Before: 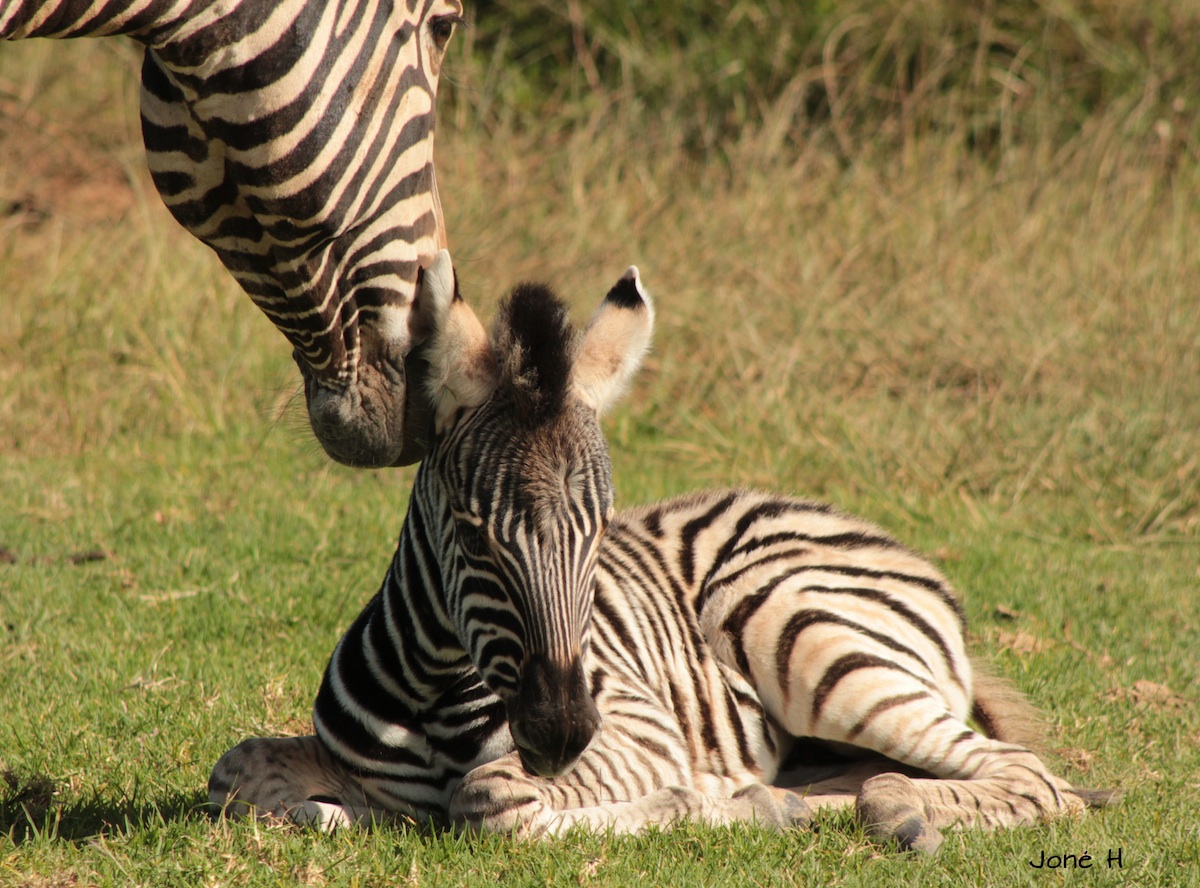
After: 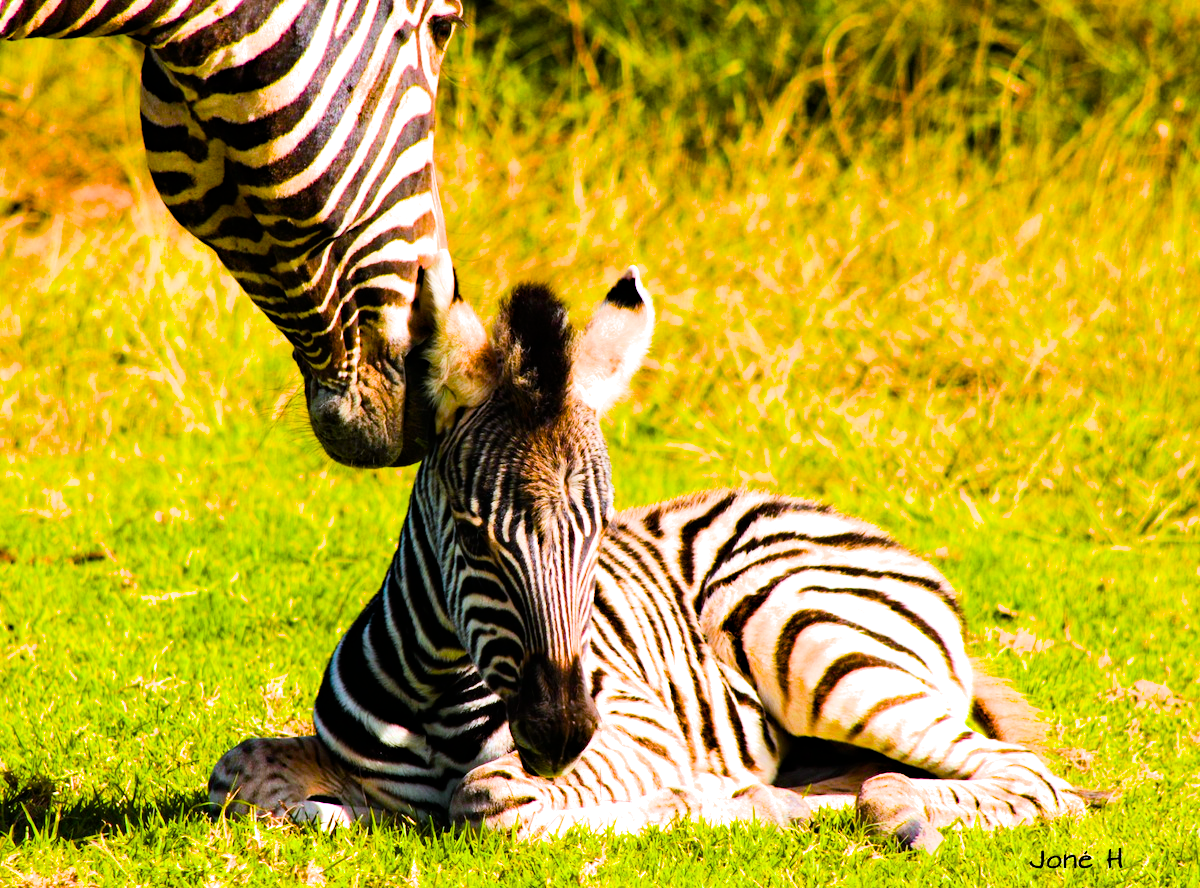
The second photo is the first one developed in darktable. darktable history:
haze removal: strength 0.29, distance 0.25, compatibility mode true, adaptive false
color balance rgb: linear chroma grading › global chroma 20%, perceptual saturation grading › global saturation 65%, perceptual saturation grading › highlights 60%, perceptual saturation grading › mid-tones 50%, perceptual saturation grading › shadows 50%, perceptual brilliance grading › global brilliance 30%, perceptual brilliance grading › highlights 50%, perceptual brilliance grading › mid-tones 50%, perceptual brilliance grading › shadows -22%, global vibrance 20%
white balance: red 0.967, blue 1.119, emerald 0.756
filmic rgb: black relative exposure -7.65 EV, white relative exposure 4.56 EV, hardness 3.61
